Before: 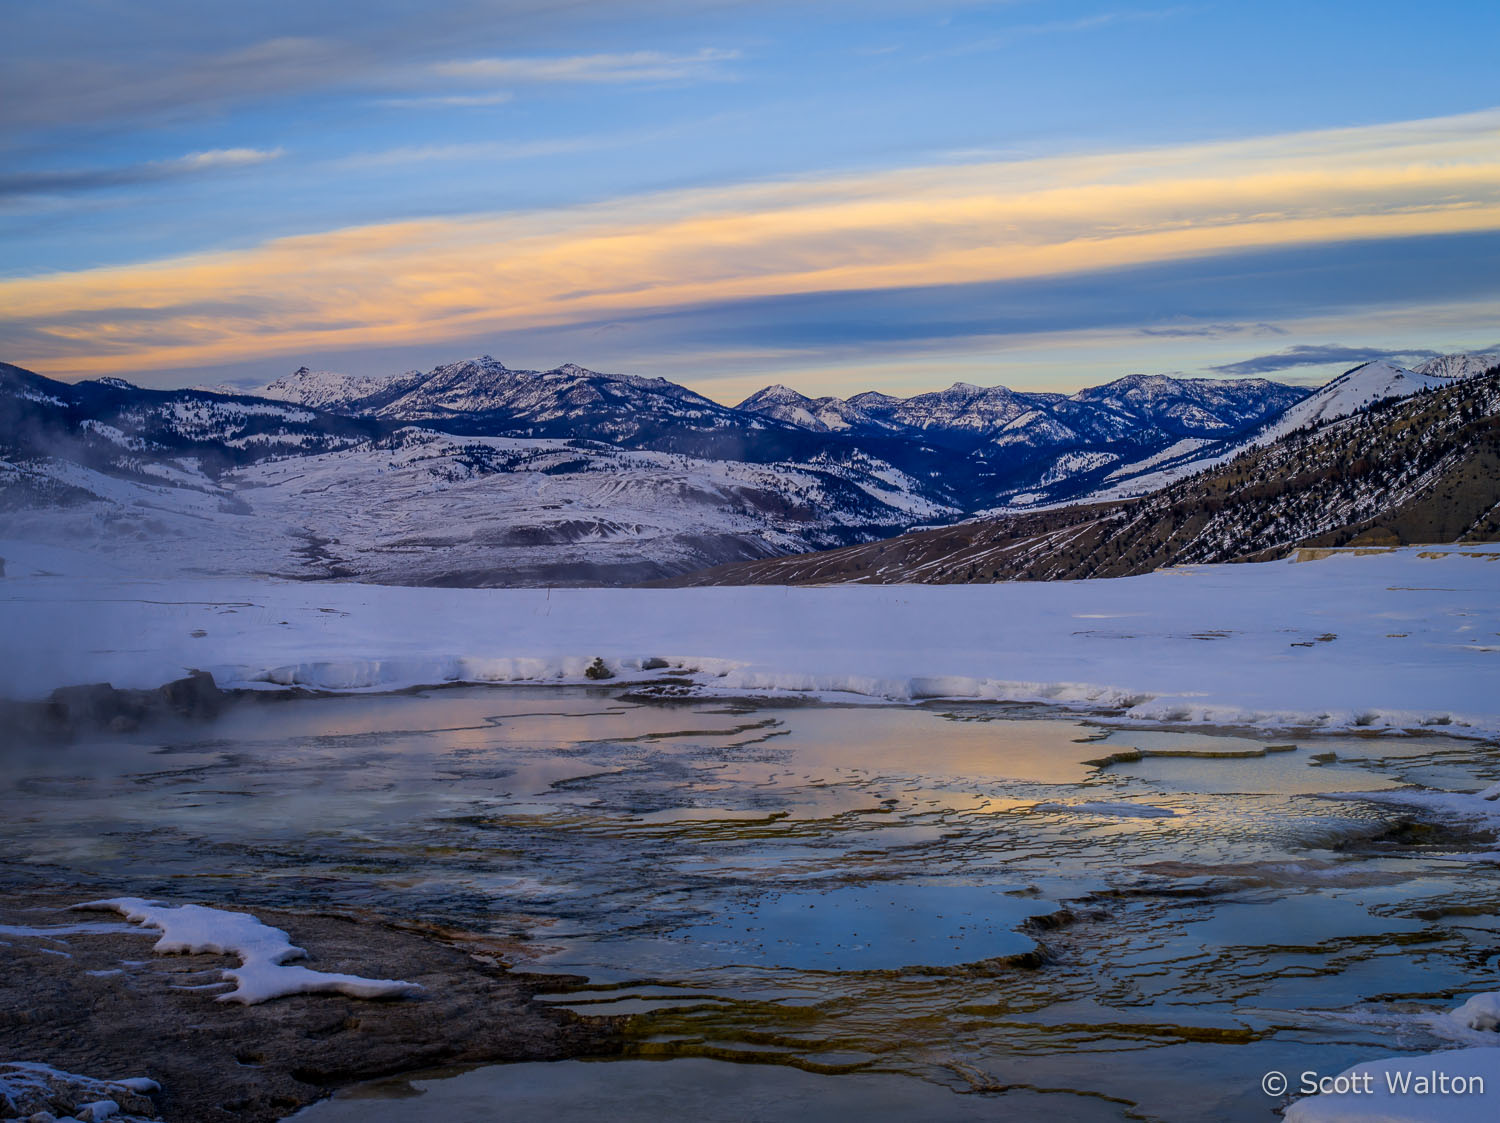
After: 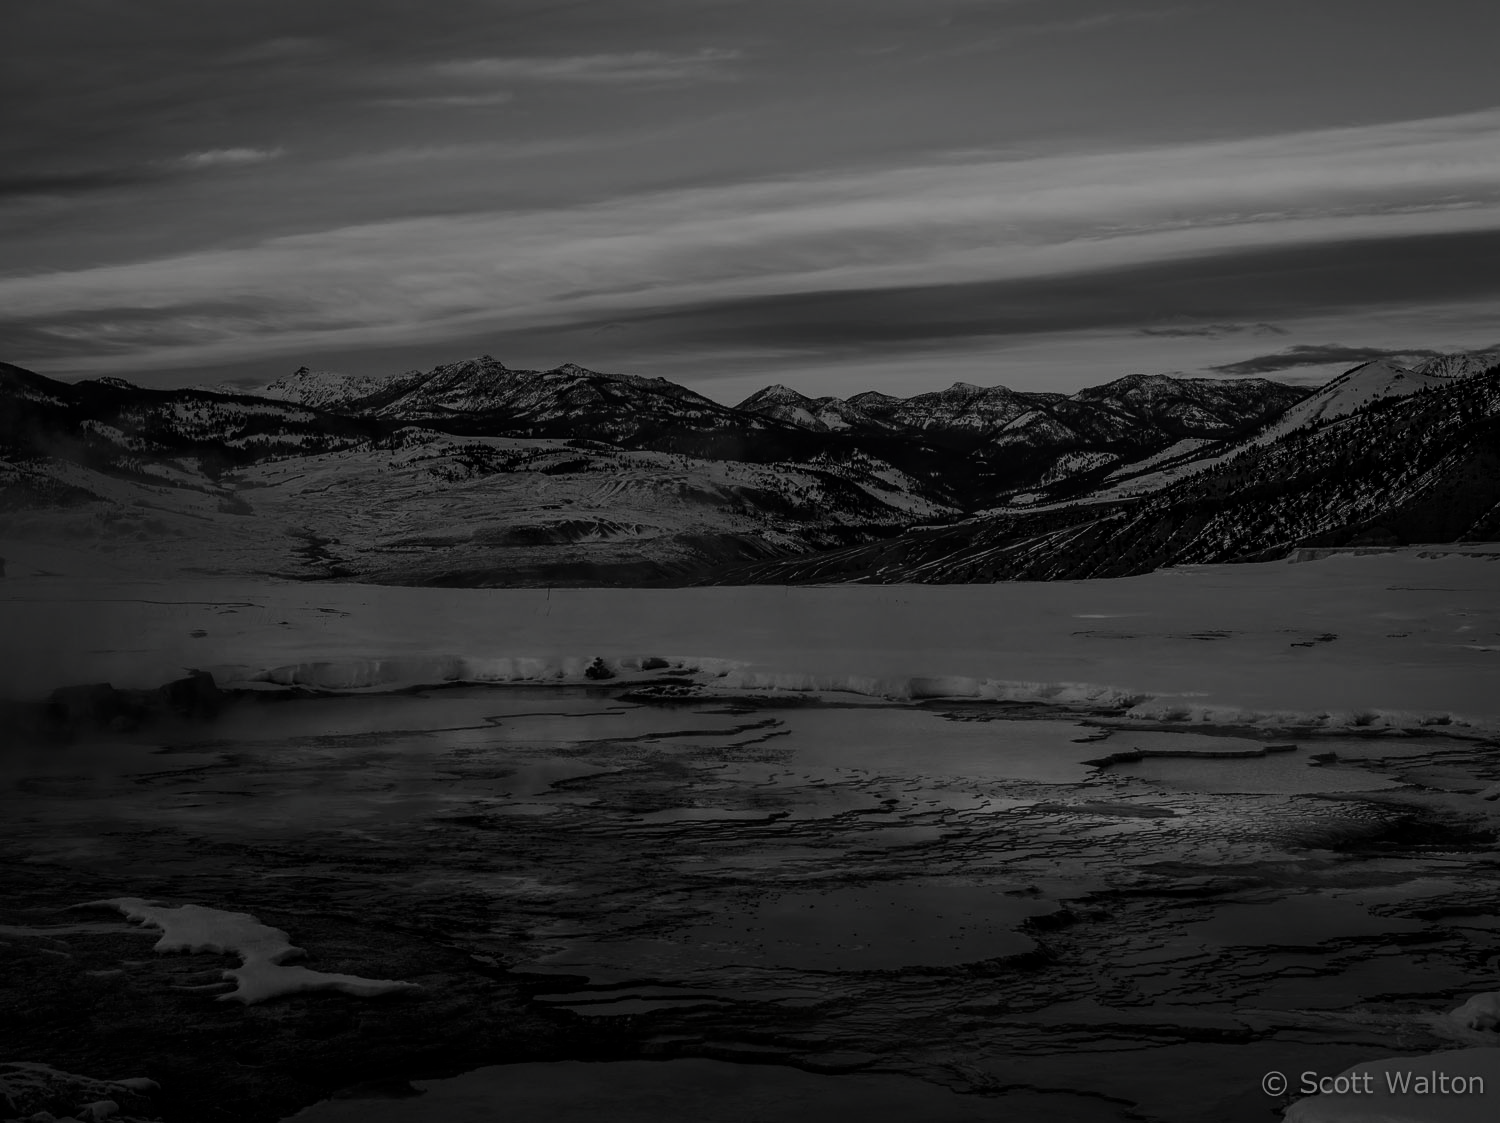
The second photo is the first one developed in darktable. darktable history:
contrast brightness saturation: contrast -0.037, brightness -0.583, saturation -0.988
filmic rgb: black relative exposure -16 EV, white relative exposure 4.93 EV, threshold 3.02 EV, hardness 6.21, enable highlight reconstruction true
